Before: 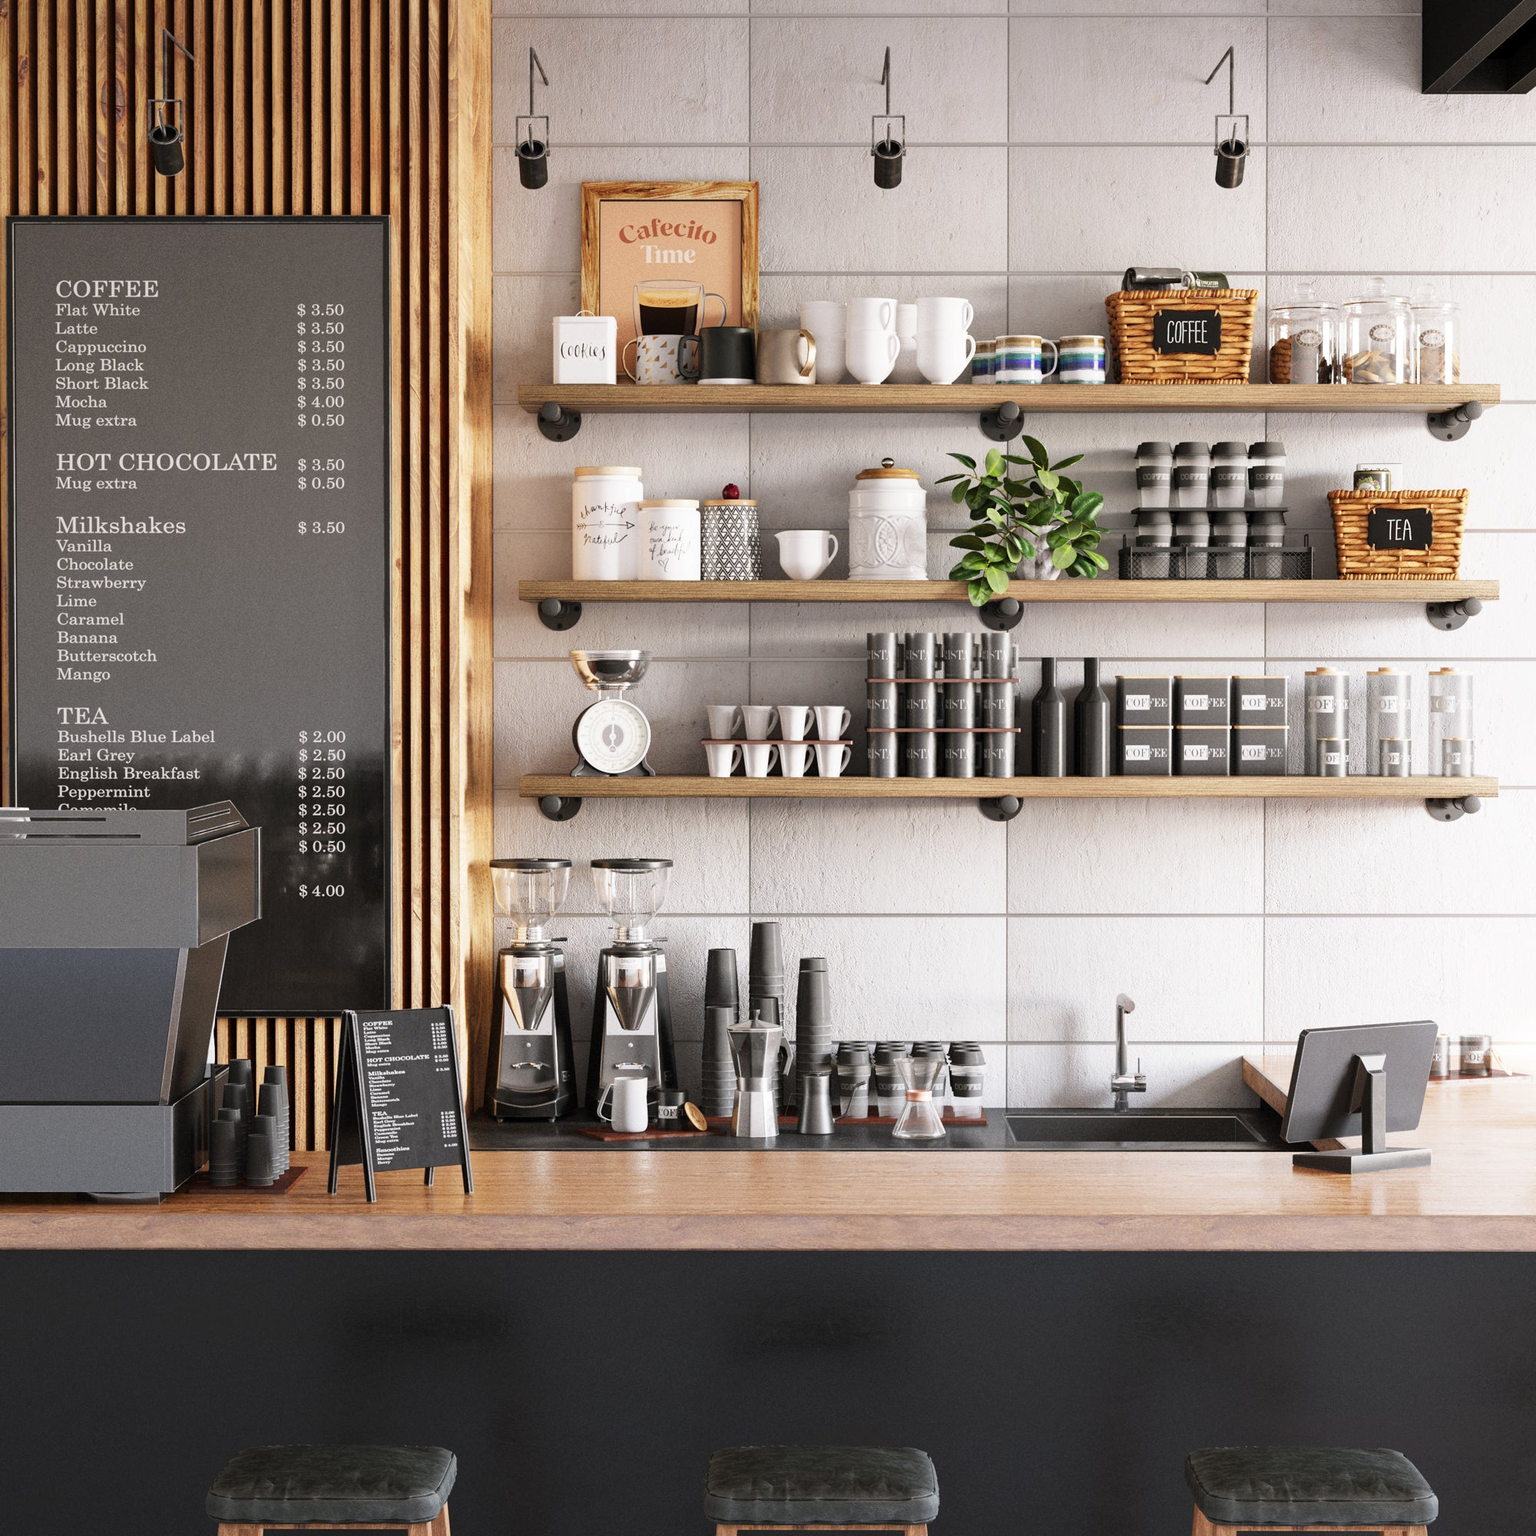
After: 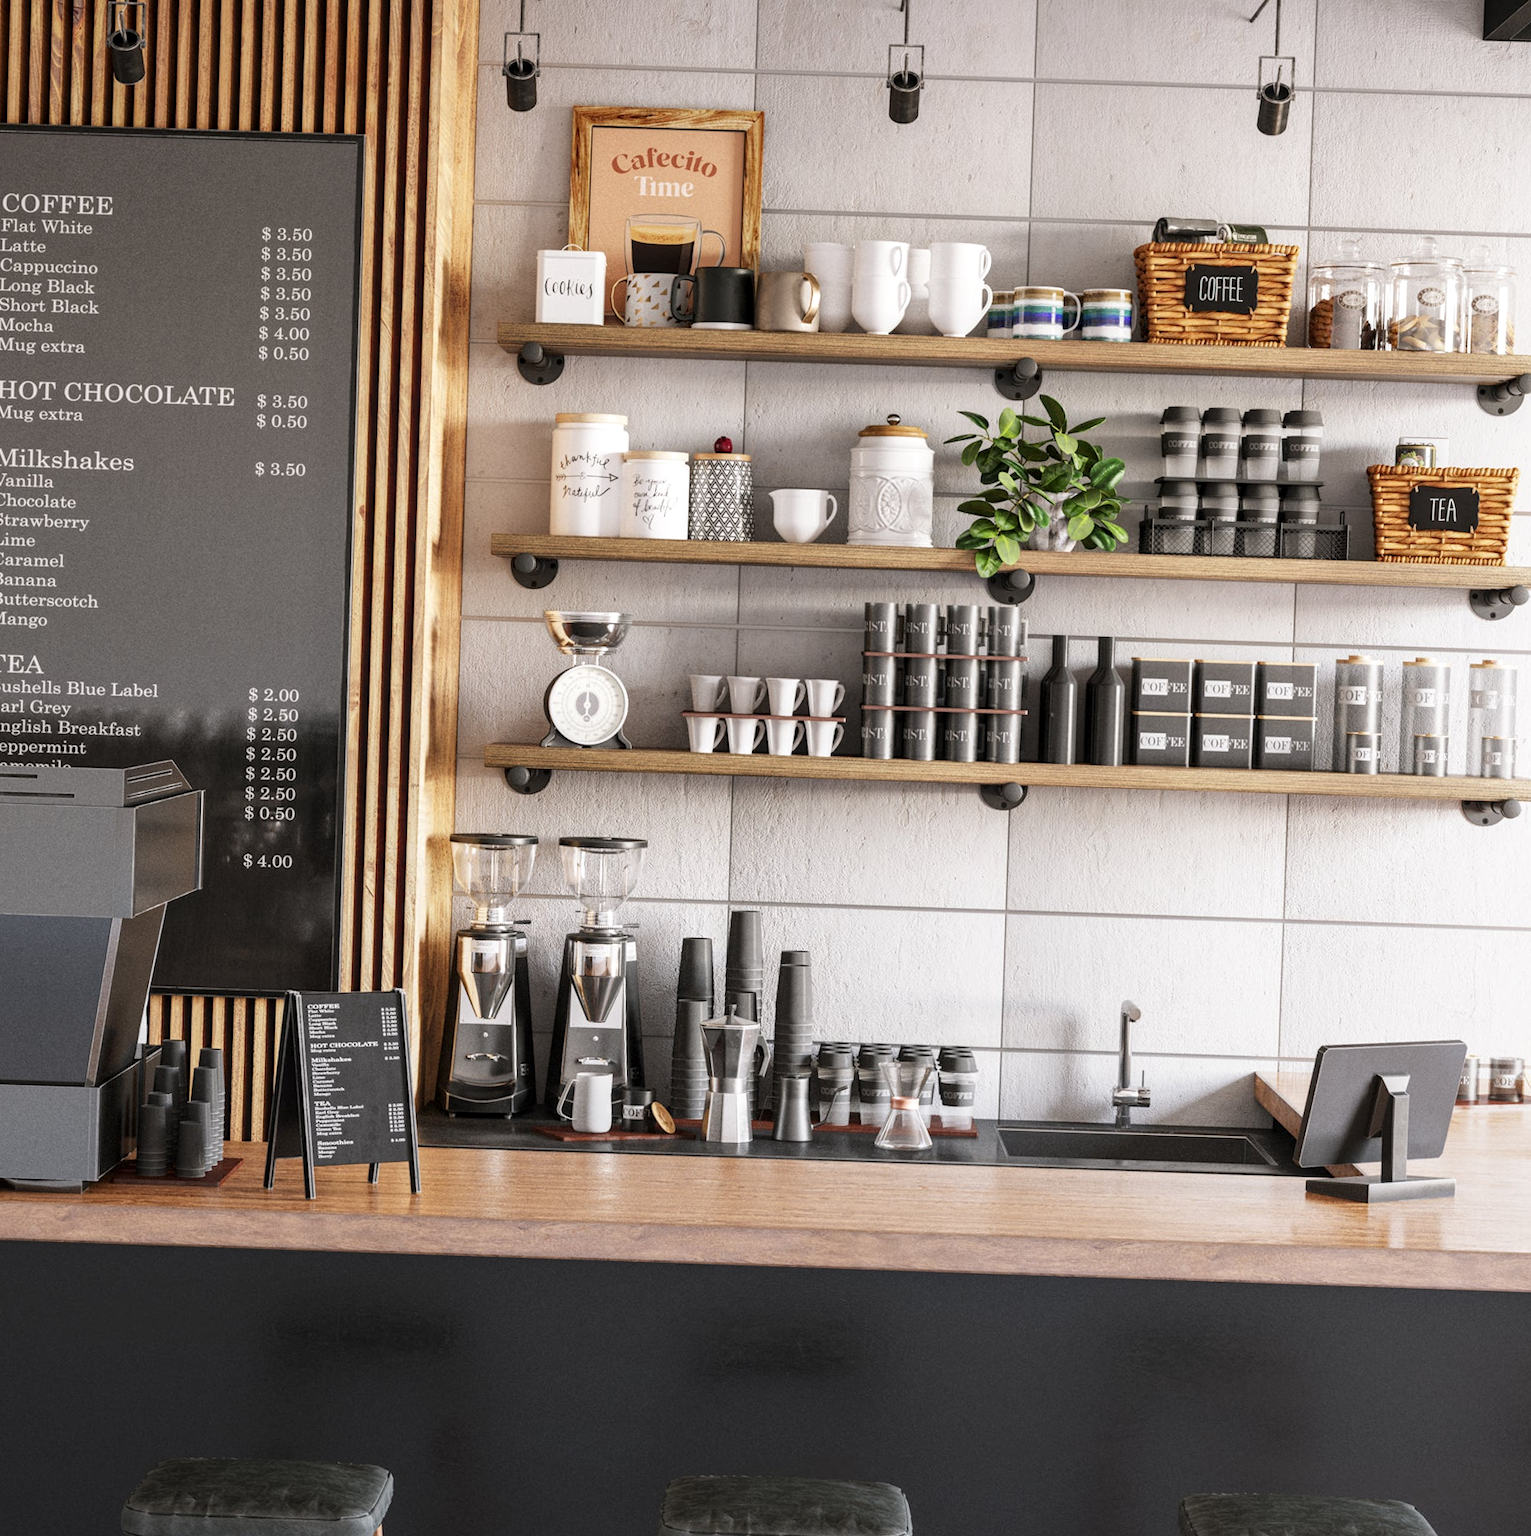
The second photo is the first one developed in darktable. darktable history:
local contrast: on, module defaults
crop and rotate: angle -1.88°, left 3.107%, top 3.678%, right 1.465%, bottom 0.662%
